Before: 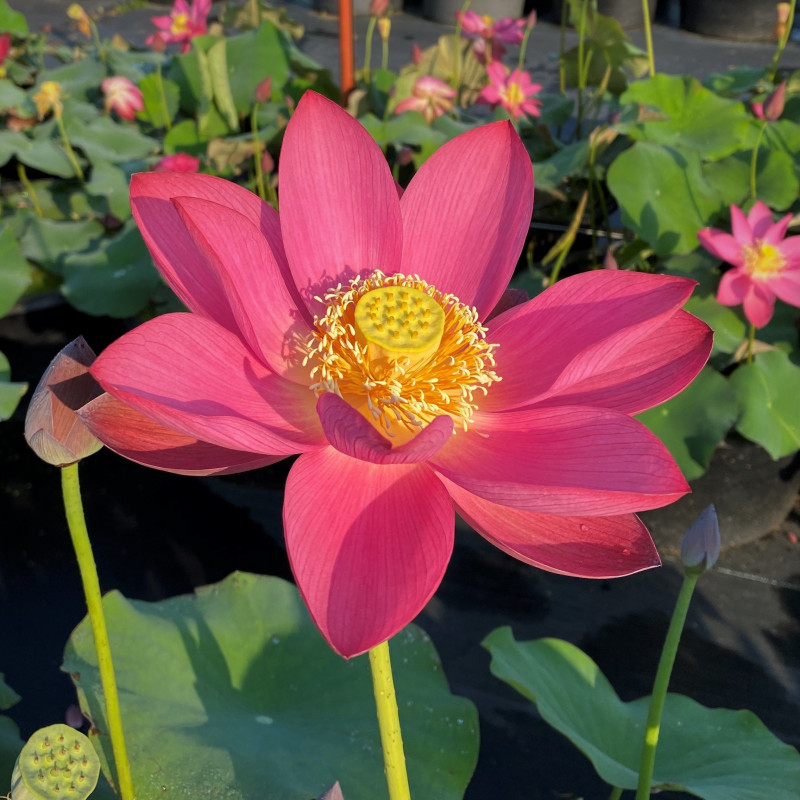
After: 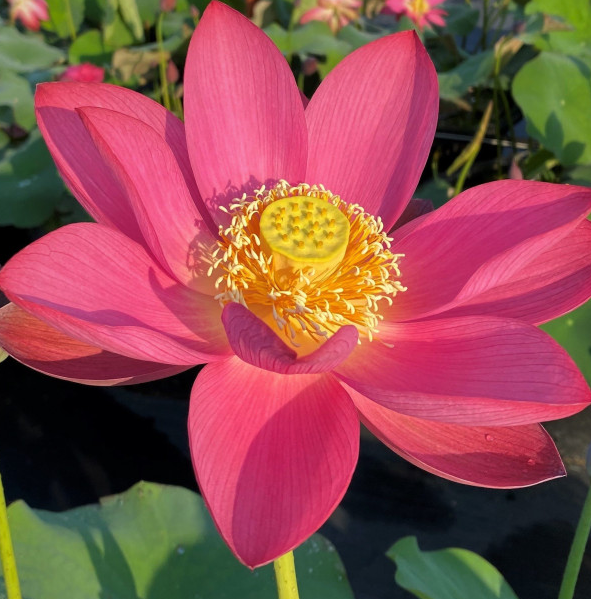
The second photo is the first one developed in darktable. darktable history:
crop and rotate: left 11.982%, top 11.355%, right 14.053%, bottom 13.739%
